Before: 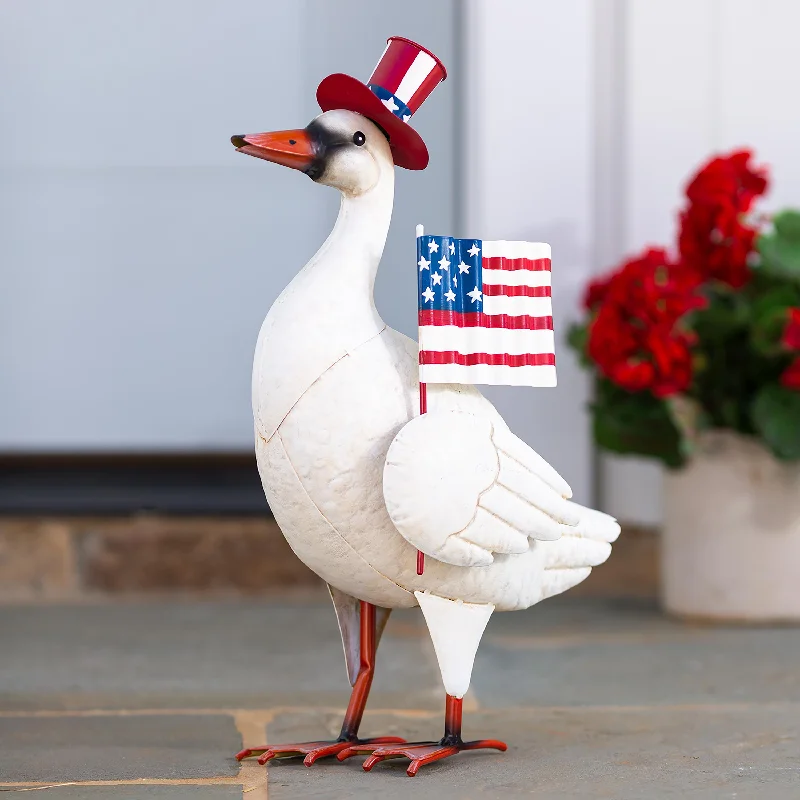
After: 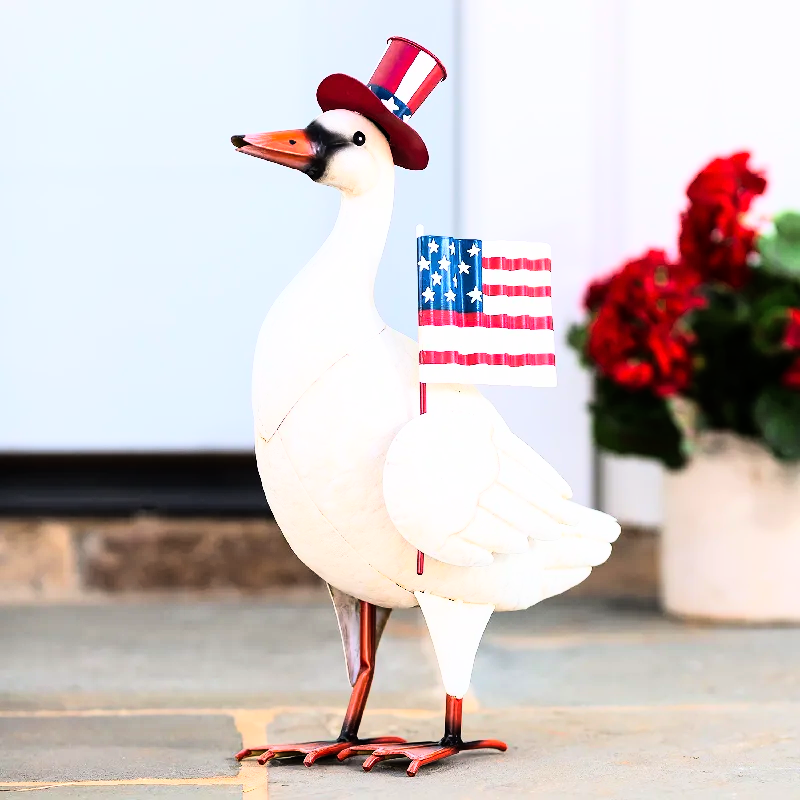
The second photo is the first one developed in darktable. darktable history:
rgb curve: curves: ch0 [(0, 0) (0.21, 0.15) (0.24, 0.21) (0.5, 0.75) (0.75, 0.96) (0.89, 0.99) (1, 1)]; ch1 [(0, 0.02) (0.21, 0.13) (0.25, 0.2) (0.5, 0.67) (0.75, 0.9) (0.89, 0.97) (1, 1)]; ch2 [(0, 0.02) (0.21, 0.13) (0.25, 0.2) (0.5, 0.67) (0.75, 0.9) (0.89, 0.97) (1, 1)], compensate middle gray true
exposure: exposure -0.048 EV, compensate highlight preservation false
